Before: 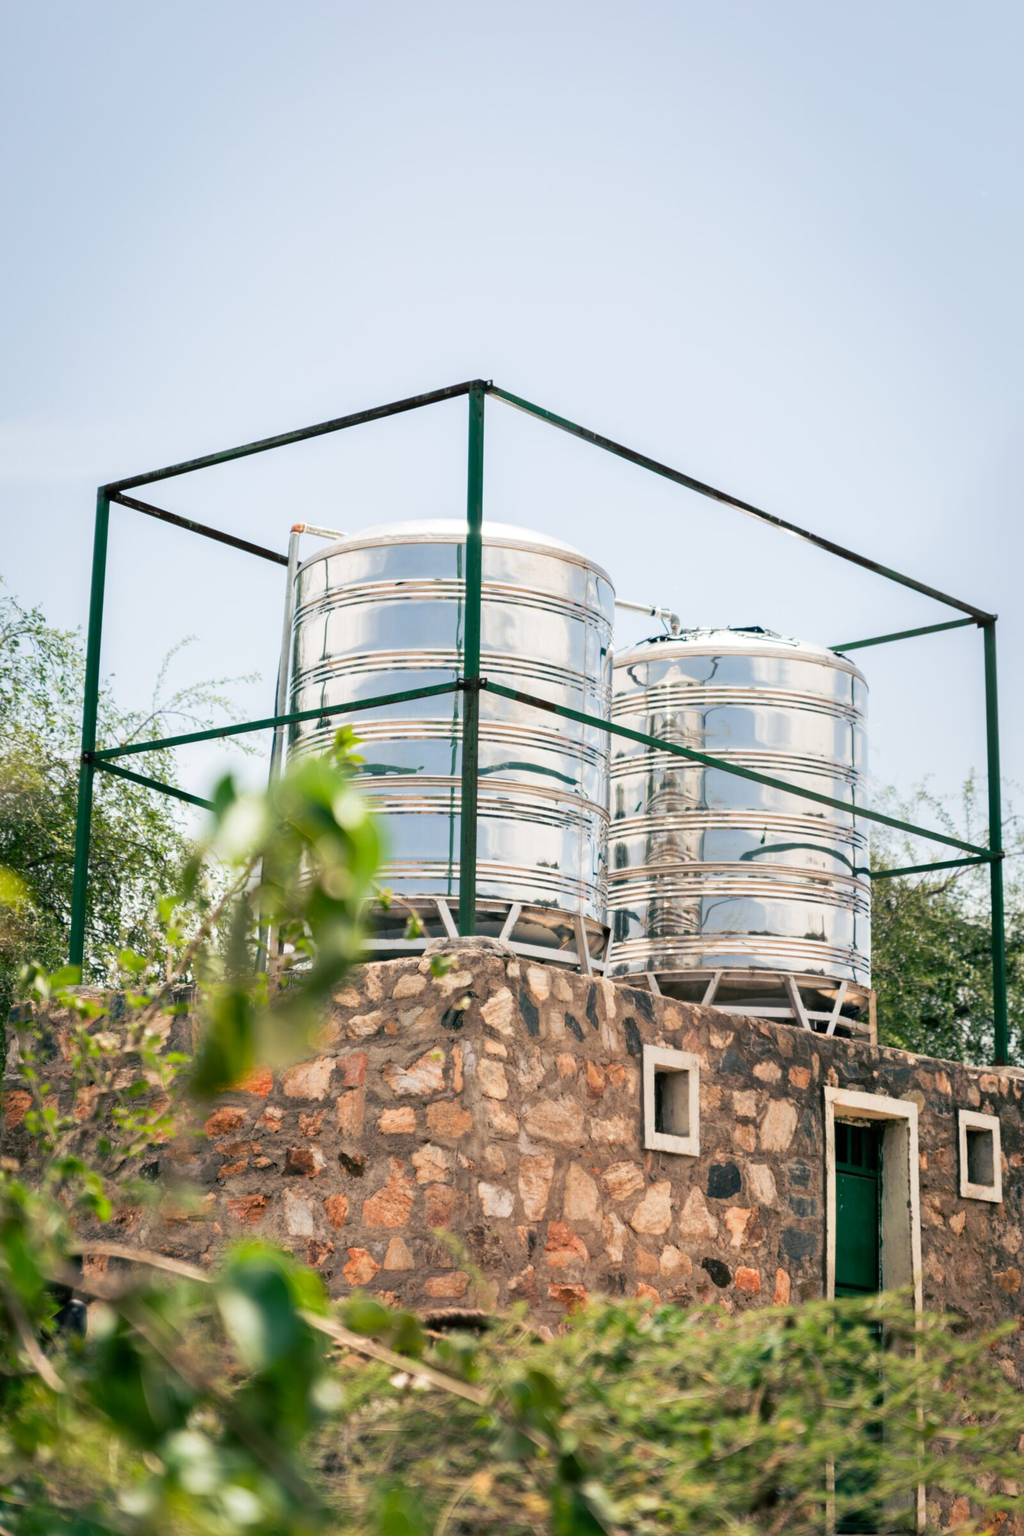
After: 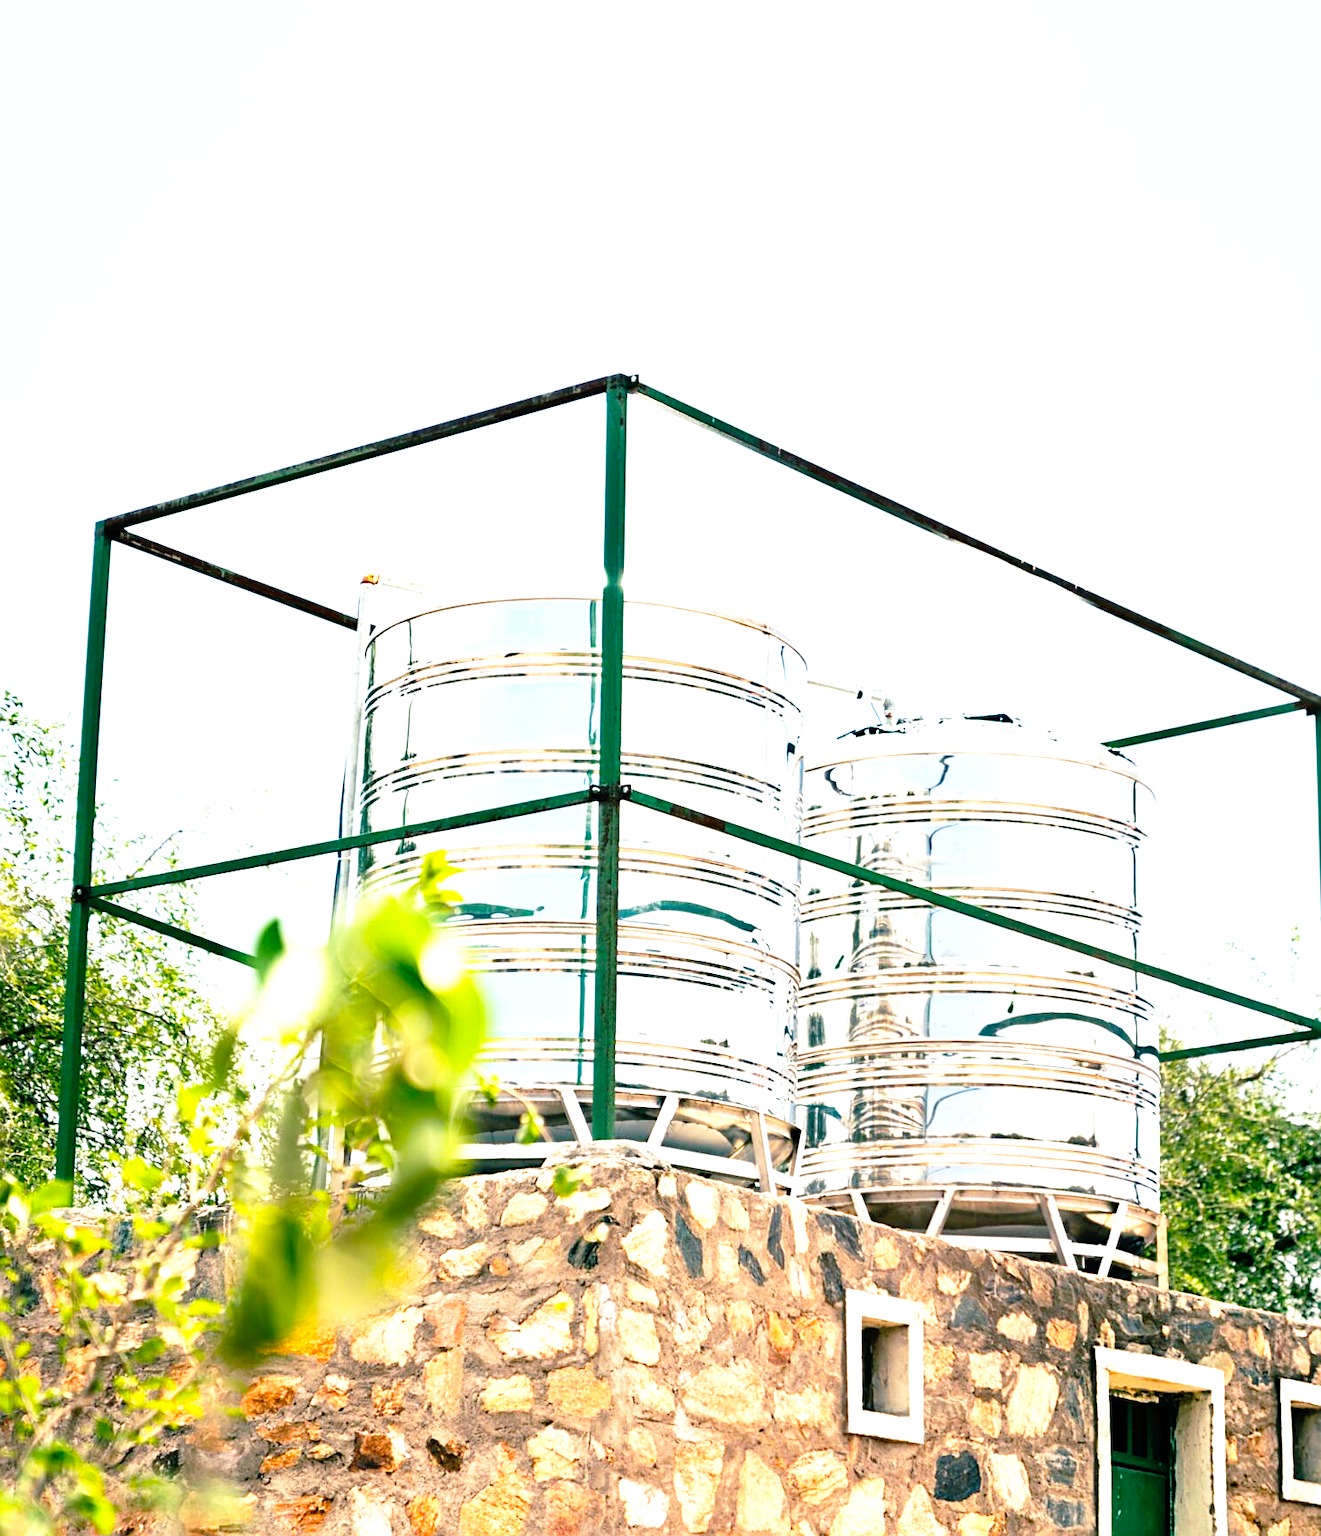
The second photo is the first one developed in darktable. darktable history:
sharpen: on, module defaults
crop: left 2.848%, top 7.053%, right 3.355%, bottom 20.305%
base curve: curves: ch0 [(0, 0) (0.012, 0.01) (0.073, 0.168) (0.31, 0.711) (0.645, 0.957) (1, 1)], preserve colors none
color balance rgb: perceptual saturation grading › global saturation 19.885%, global vibrance 20%
shadows and highlights: radius 46.35, white point adjustment 6.58, compress 79.52%, soften with gaussian
